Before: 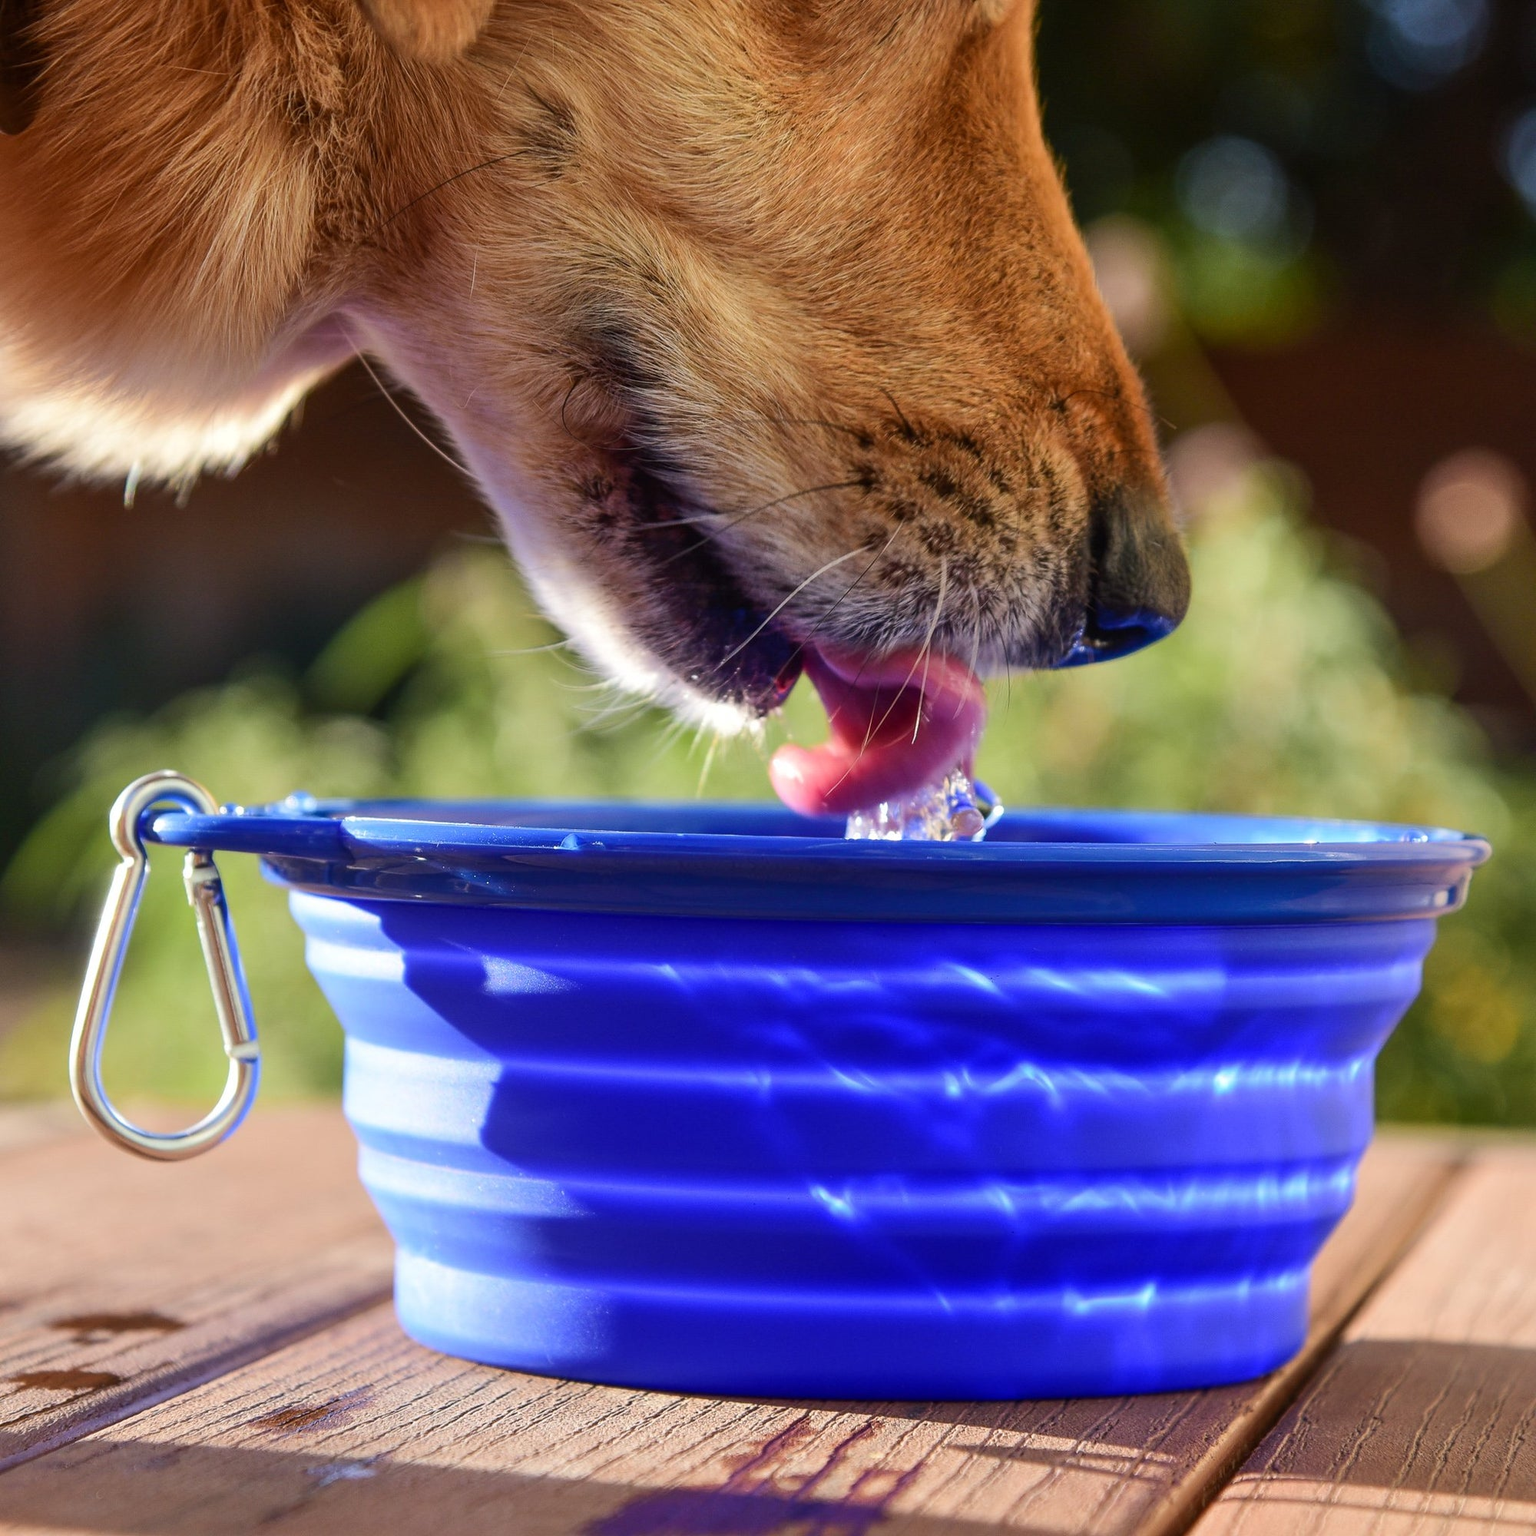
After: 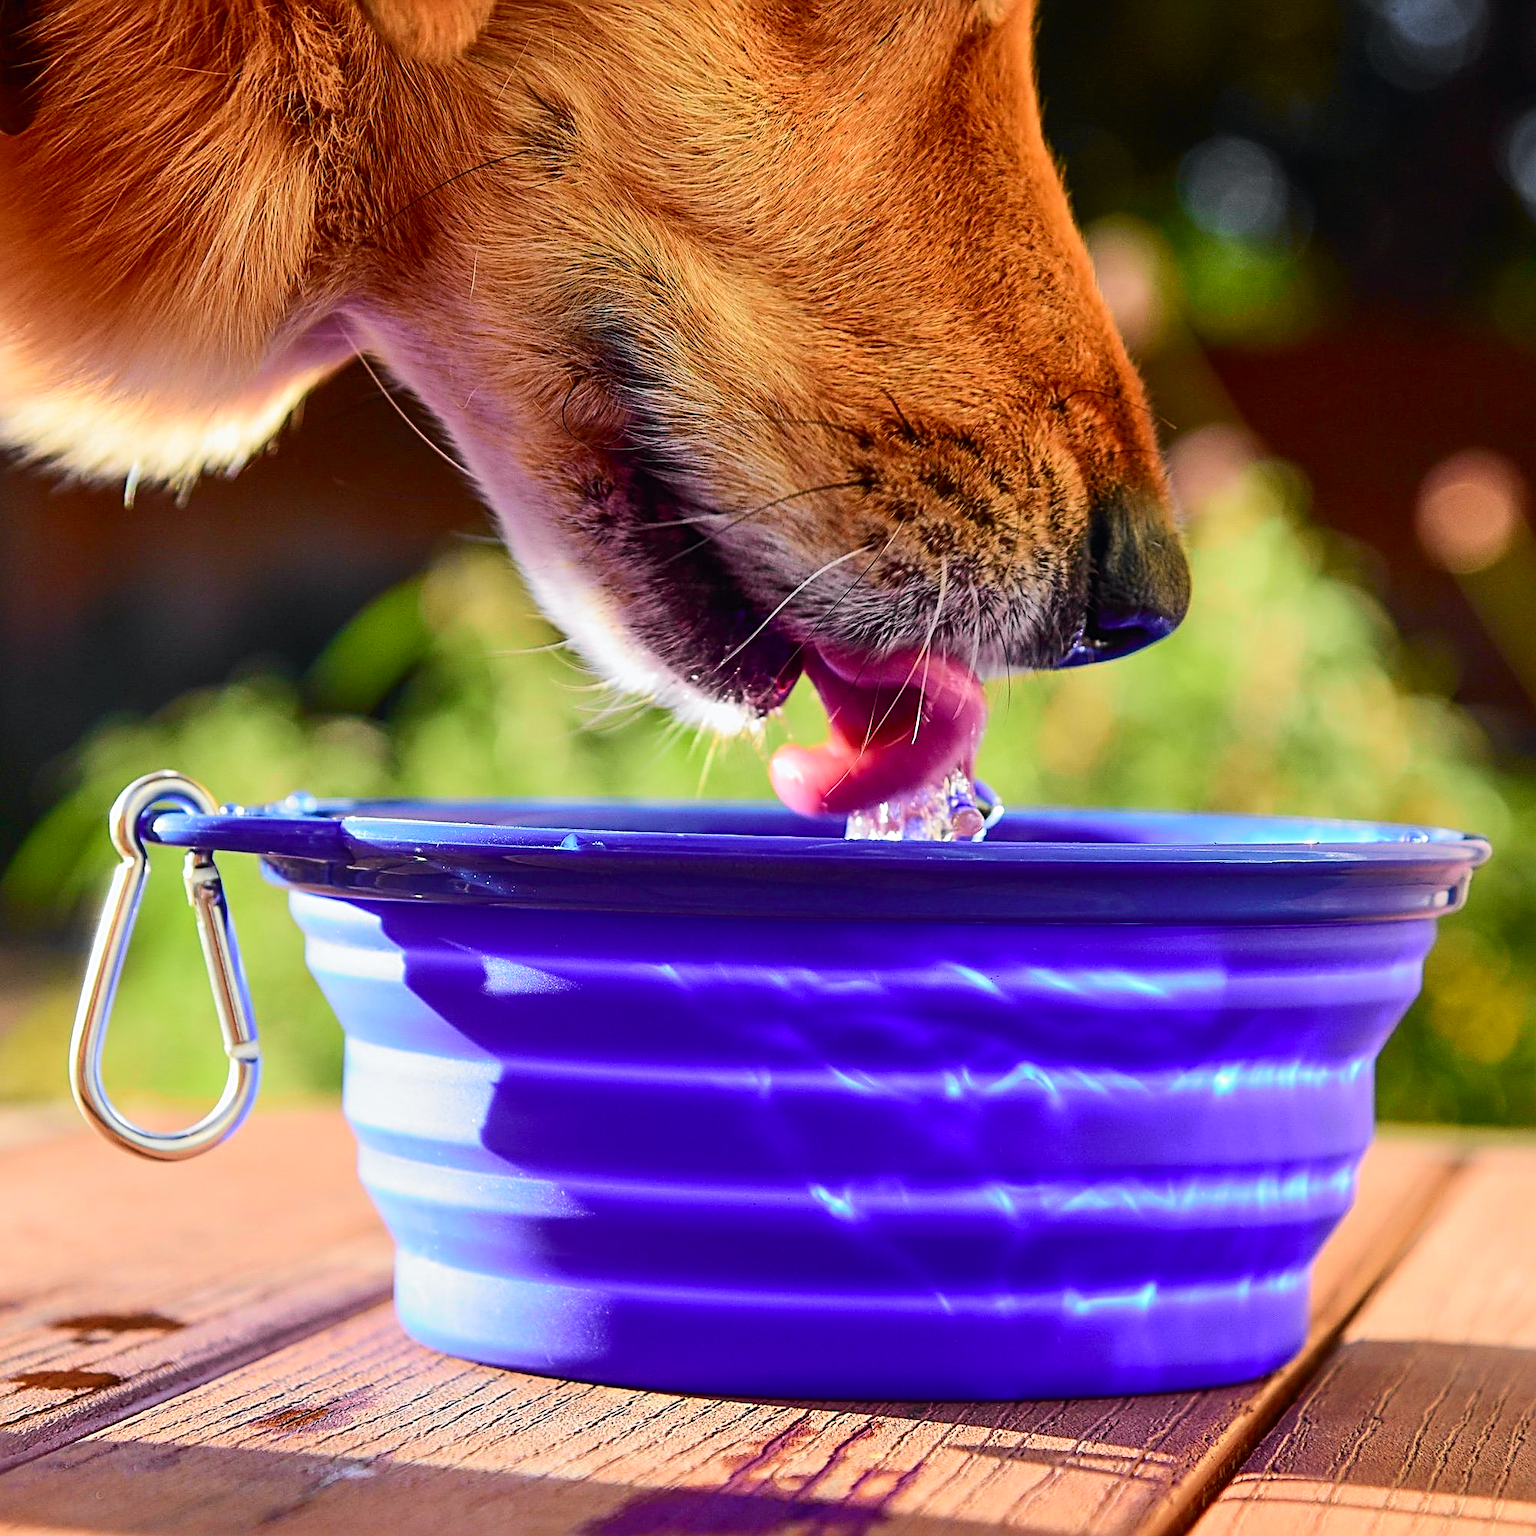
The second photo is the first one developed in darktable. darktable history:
tone curve: curves: ch0 [(0, 0) (0.071, 0.047) (0.266, 0.26) (0.491, 0.552) (0.753, 0.818) (1, 0.983)]; ch1 [(0, 0) (0.346, 0.307) (0.408, 0.369) (0.463, 0.443) (0.482, 0.493) (0.502, 0.5) (0.517, 0.518) (0.546, 0.576) (0.588, 0.643) (0.651, 0.709) (1, 1)]; ch2 [(0, 0) (0.346, 0.34) (0.434, 0.46) (0.485, 0.494) (0.5, 0.494) (0.517, 0.503) (0.535, 0.545) (0.583, 0.634) (0.625, 0.686) (1, 1)], color space Lab, independent channels, preserve colors none
sharpen: radius 3.025, amount 0.757
